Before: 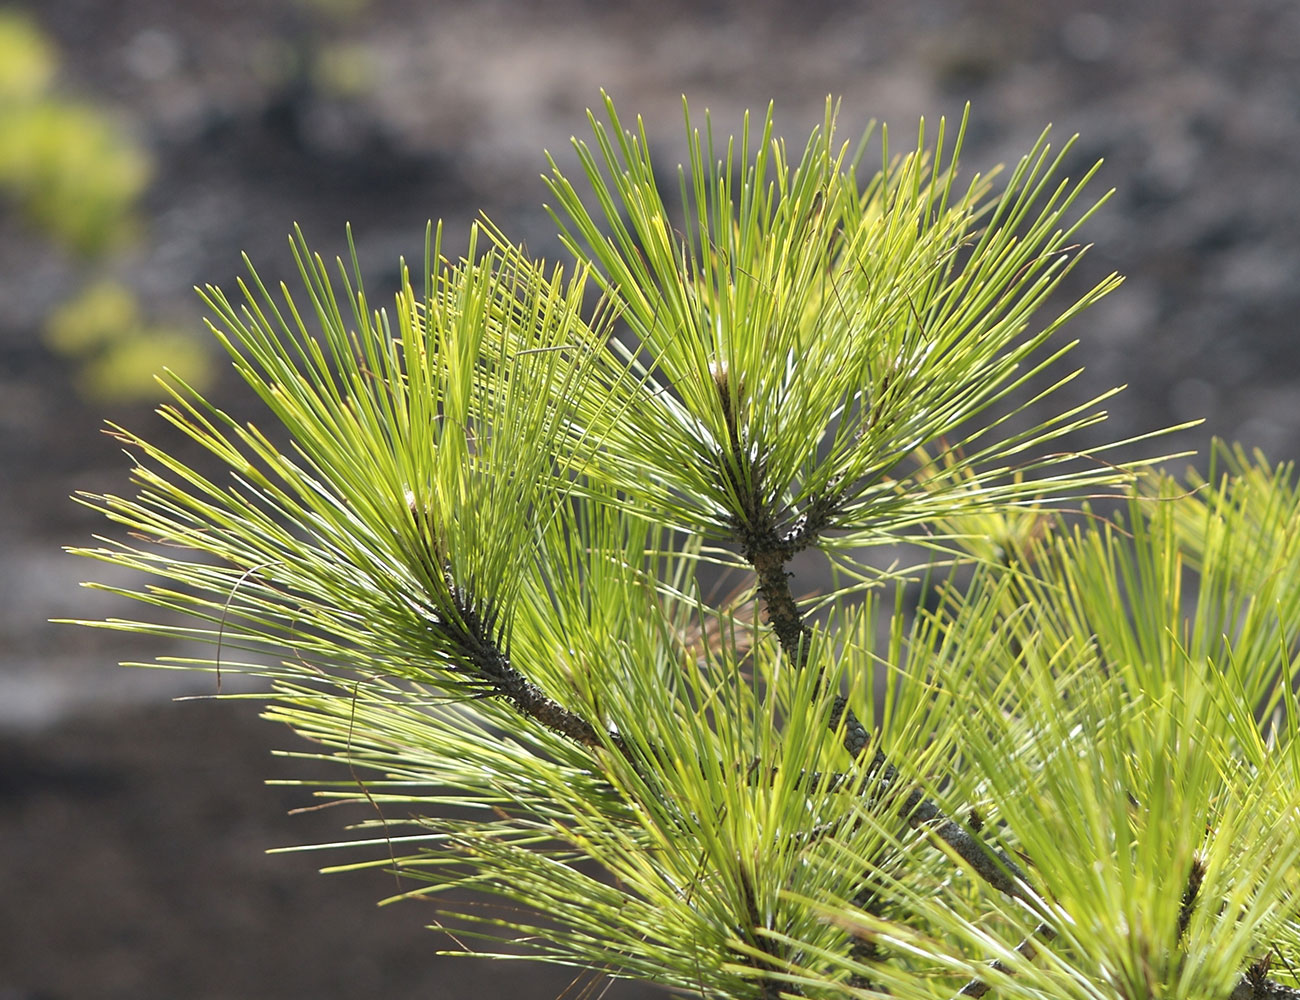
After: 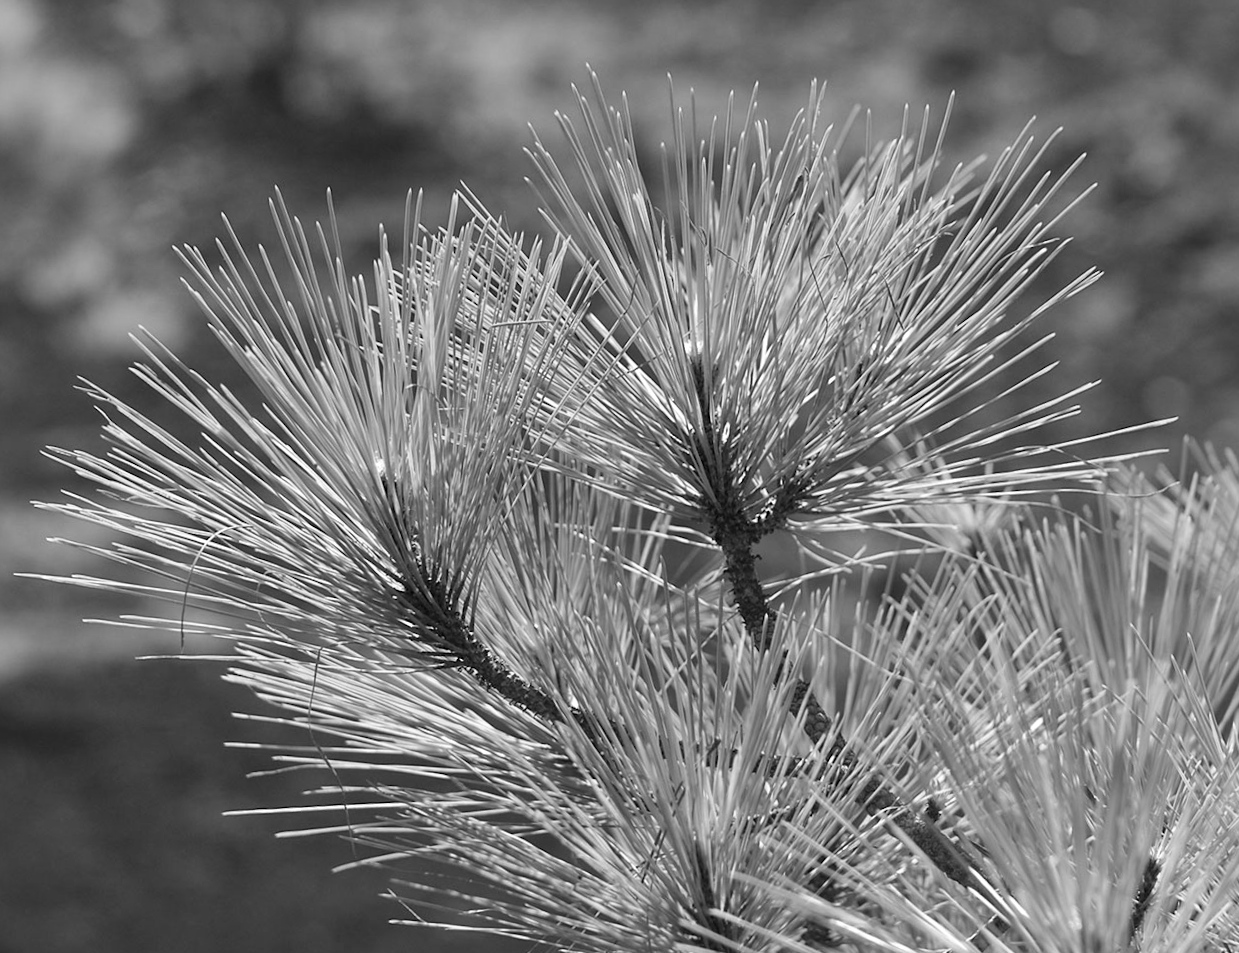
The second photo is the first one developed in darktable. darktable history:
color calibration: output gray [0.22, 0.42, 0.37, 0], illuminant Planckian (black body), adaptation linear Bradford (ICC v4), x 0.364, y 0.367, temperature 4415.41 K
local contrast: mode bilateral grid, contrast 20, coarseness 50, detail 119%, midtone range 0.2
crop and rotate: angle -2.2°
